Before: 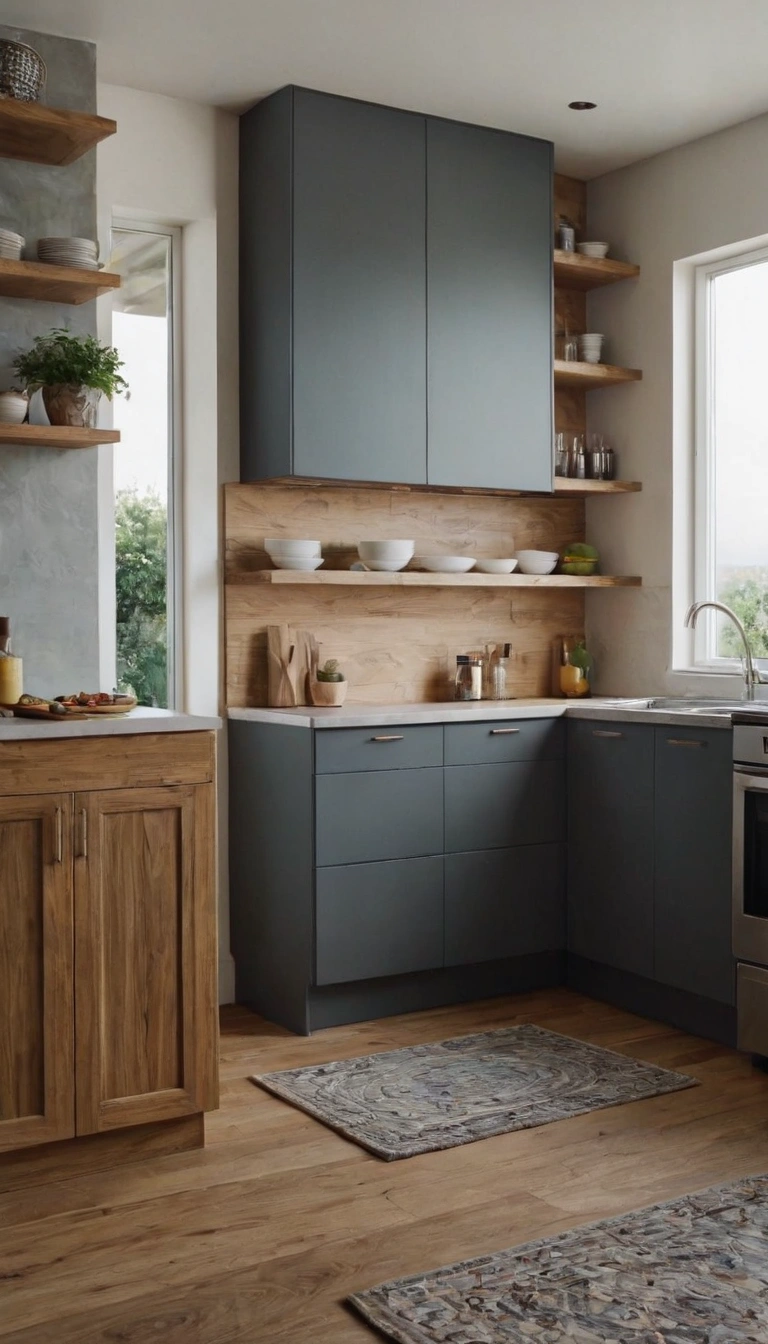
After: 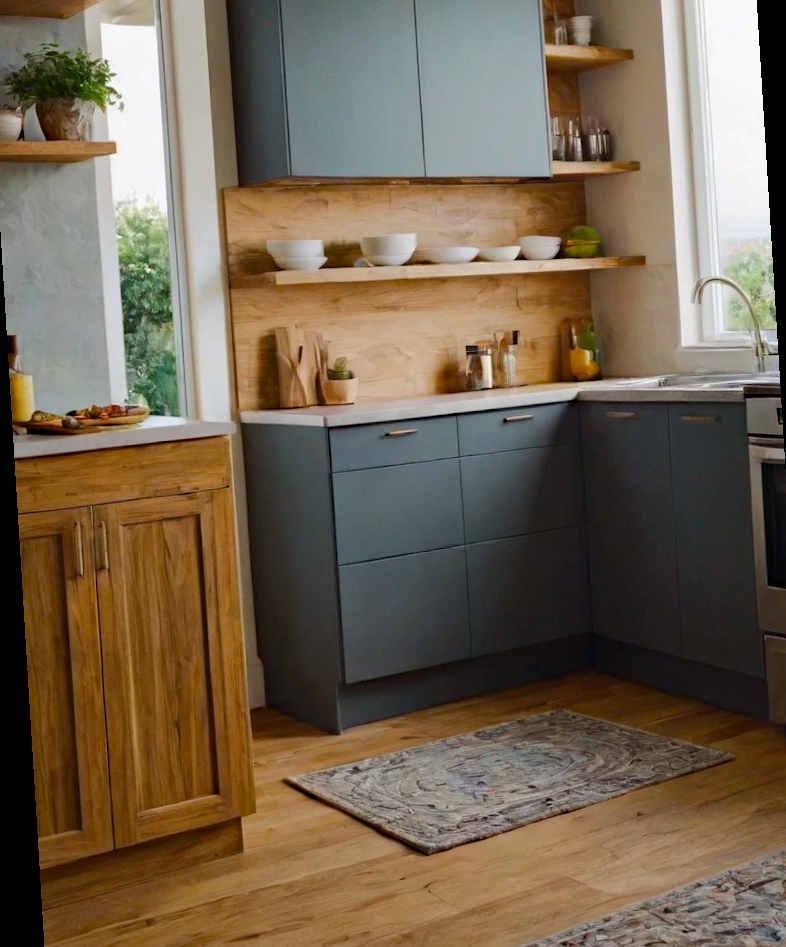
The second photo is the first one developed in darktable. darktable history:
crop and rotate: top 18.507%
white balance: emerald 1
haze removal: compatibility mode true, adaptive false
color balance rgb: perceptual saturation grading › global saturation 25%, perceptual brilliance grading › mid-tones 10%, perceptual brilliance grading › shadows 15%, global vibrance 20%
rotate and perspective: rotation -3.52°, crop left 0.036, crop right 0.964, crop top 0.081, crop bottom 0.919
